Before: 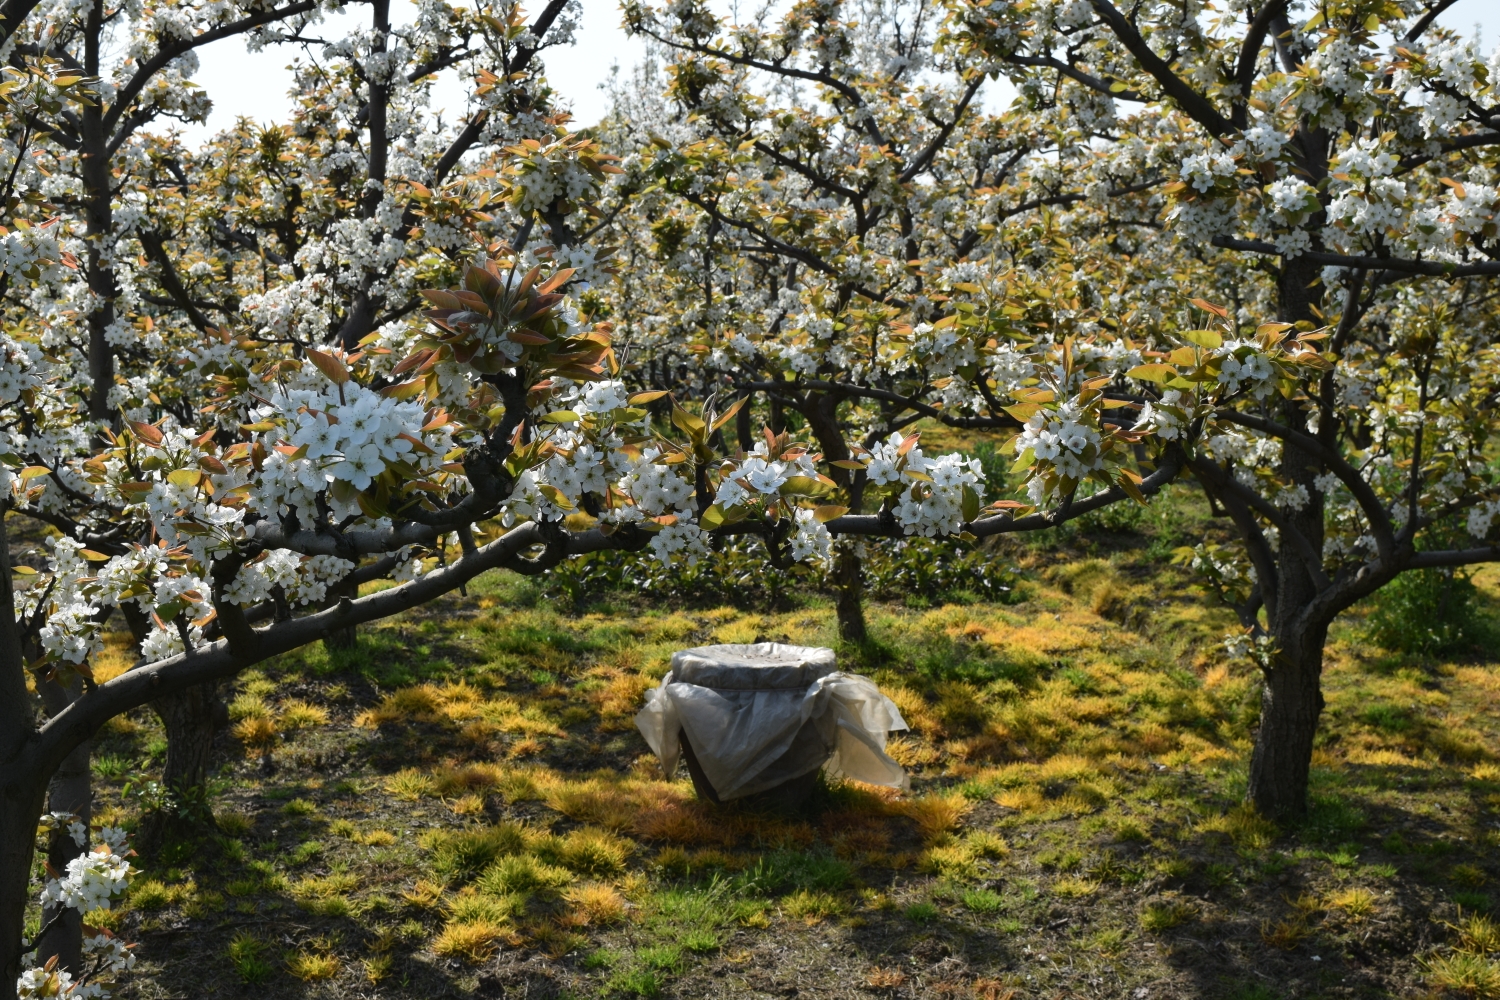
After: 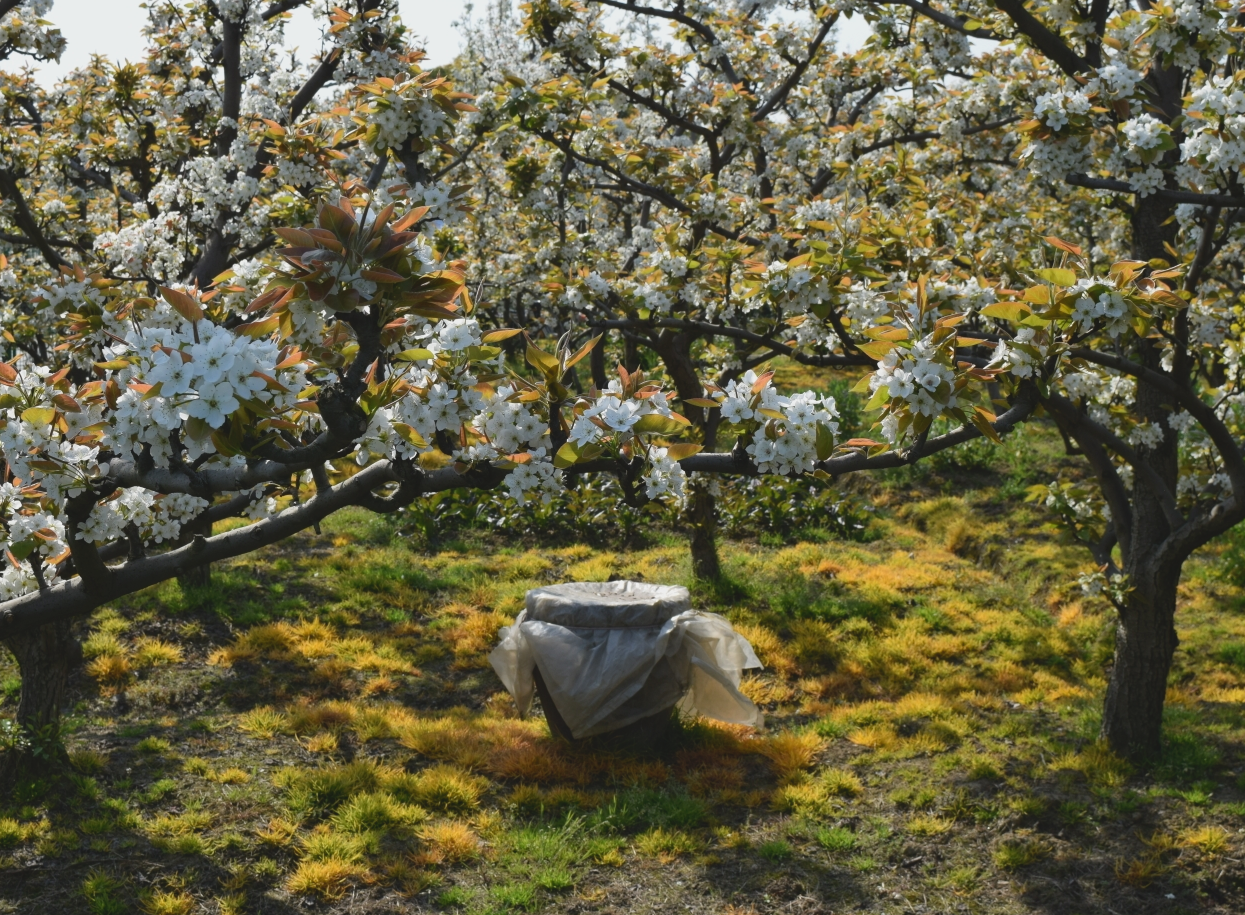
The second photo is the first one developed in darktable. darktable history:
contrast brightness saturation: contrast -0.128
crop: left 9.76%, top 6.265%, right 7.184%, bottom 2.166%
